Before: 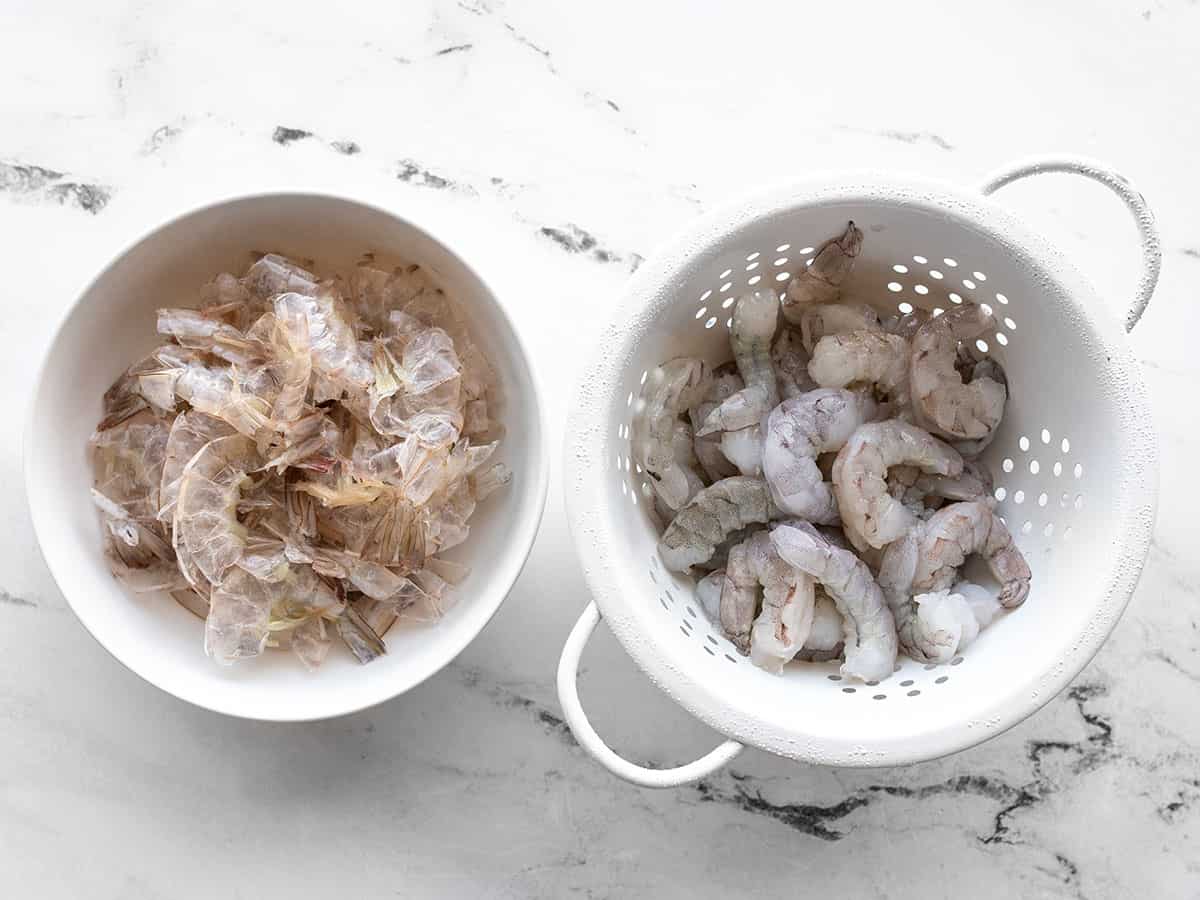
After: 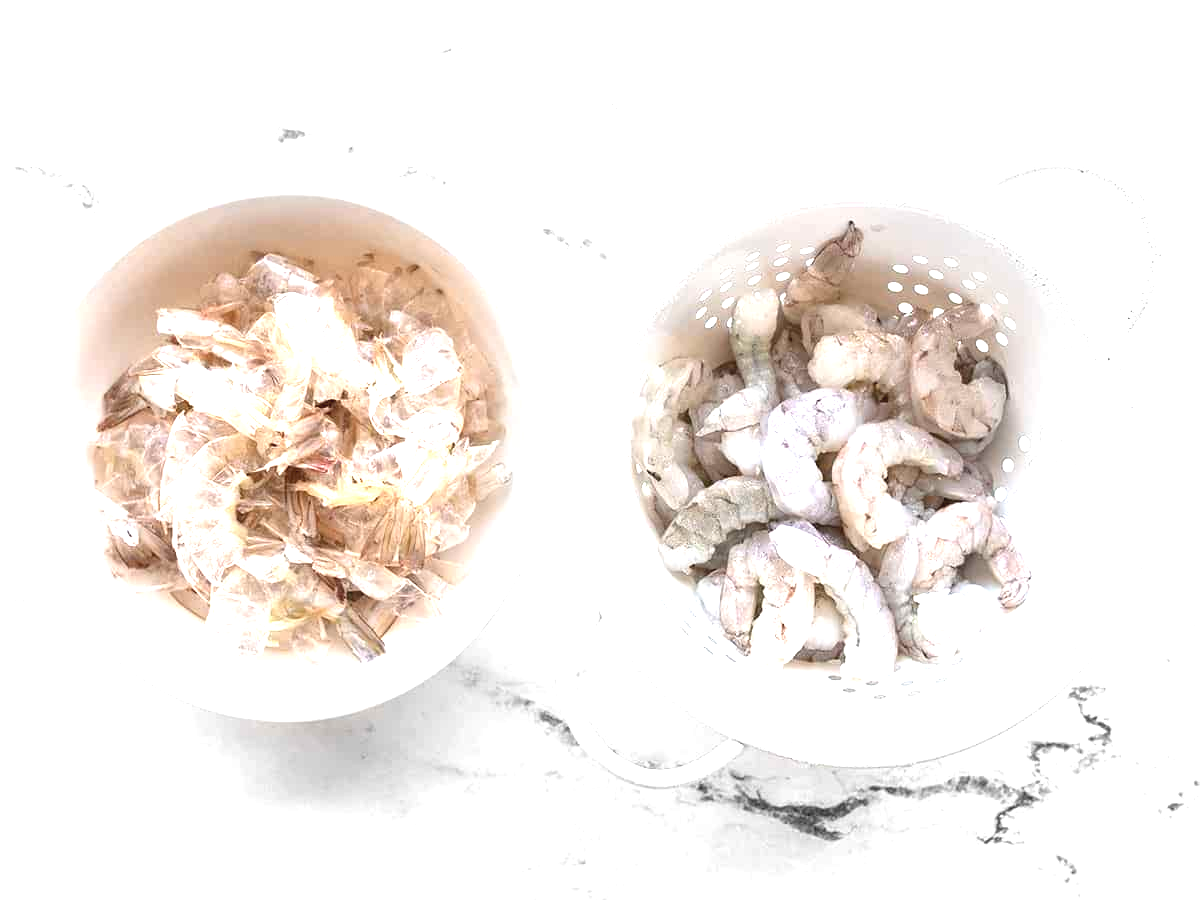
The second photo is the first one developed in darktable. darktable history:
contrast brightness saturation: contrast -0.091, saturation -0.092
exposure: black level correction 0, exposure 1.671 EV, compensate highlight preservation false
